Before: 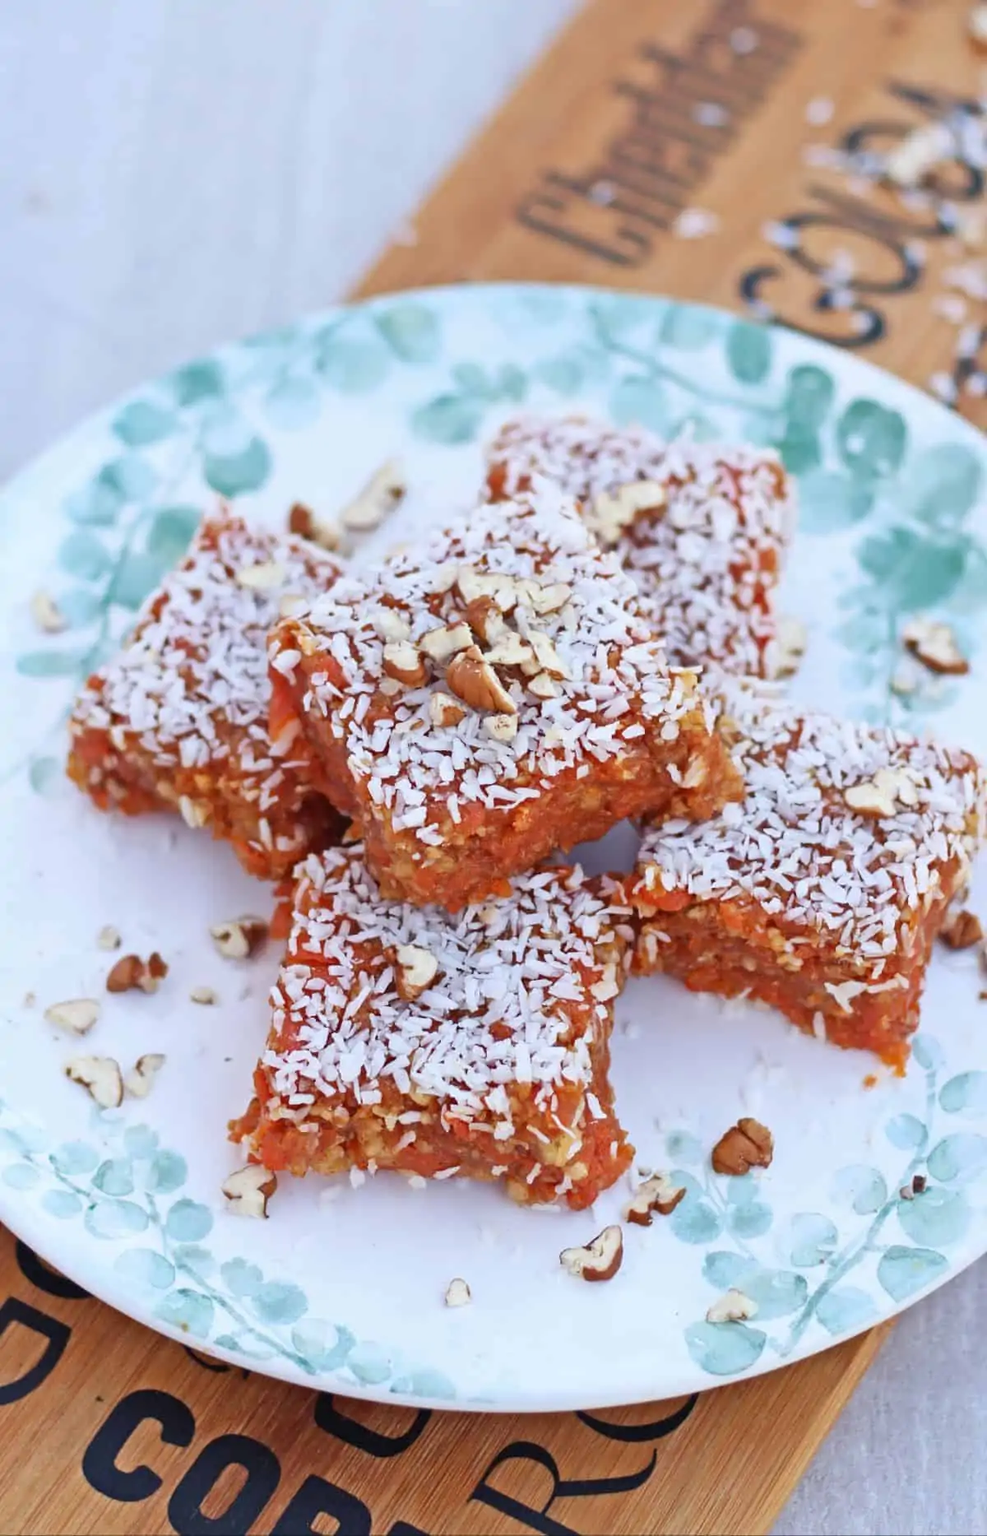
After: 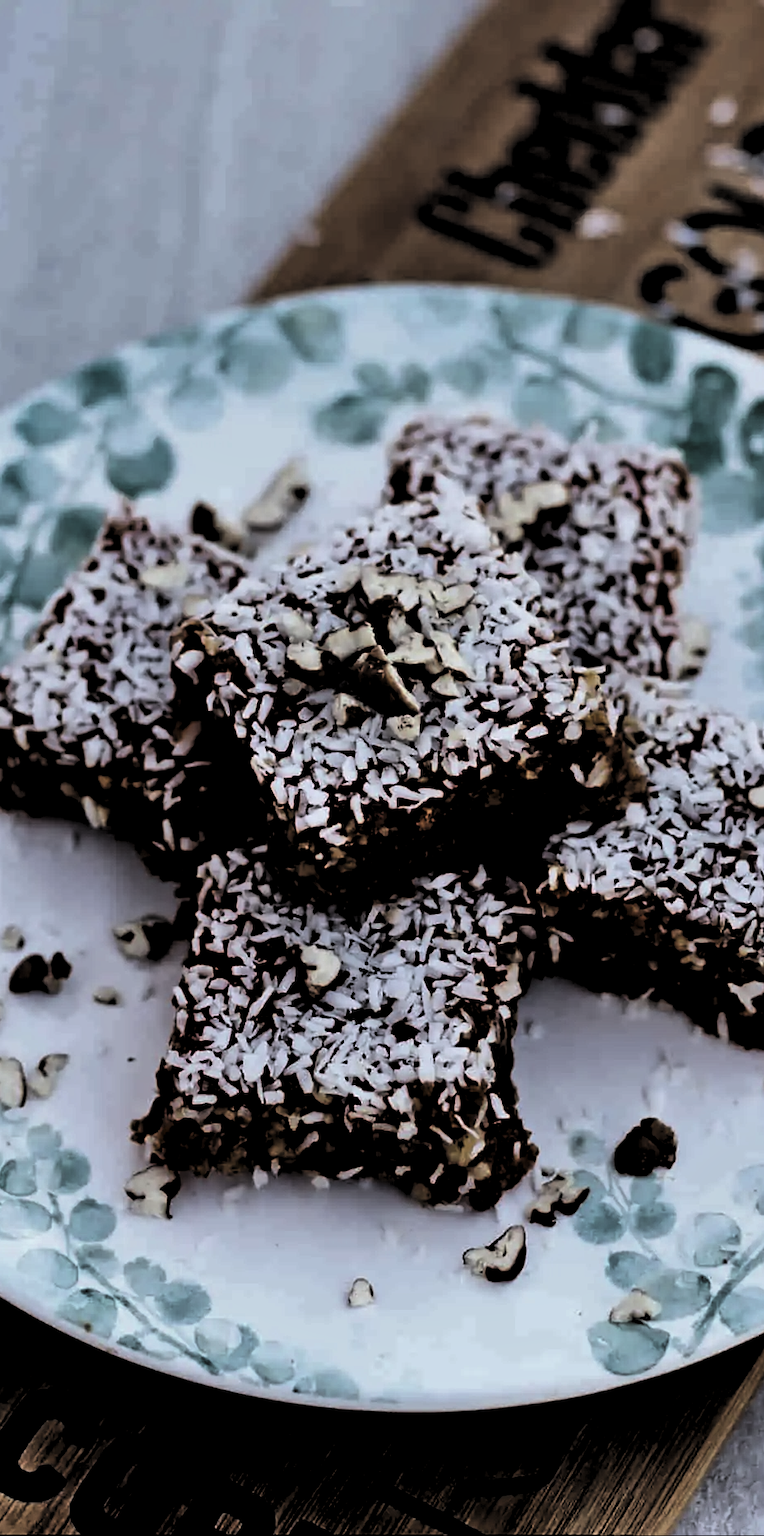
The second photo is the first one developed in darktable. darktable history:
shadows and highlights: soften with gaussian
levels: levels [0.514, 0.759, 1]
crop: left 9.9%, right 12.642%
